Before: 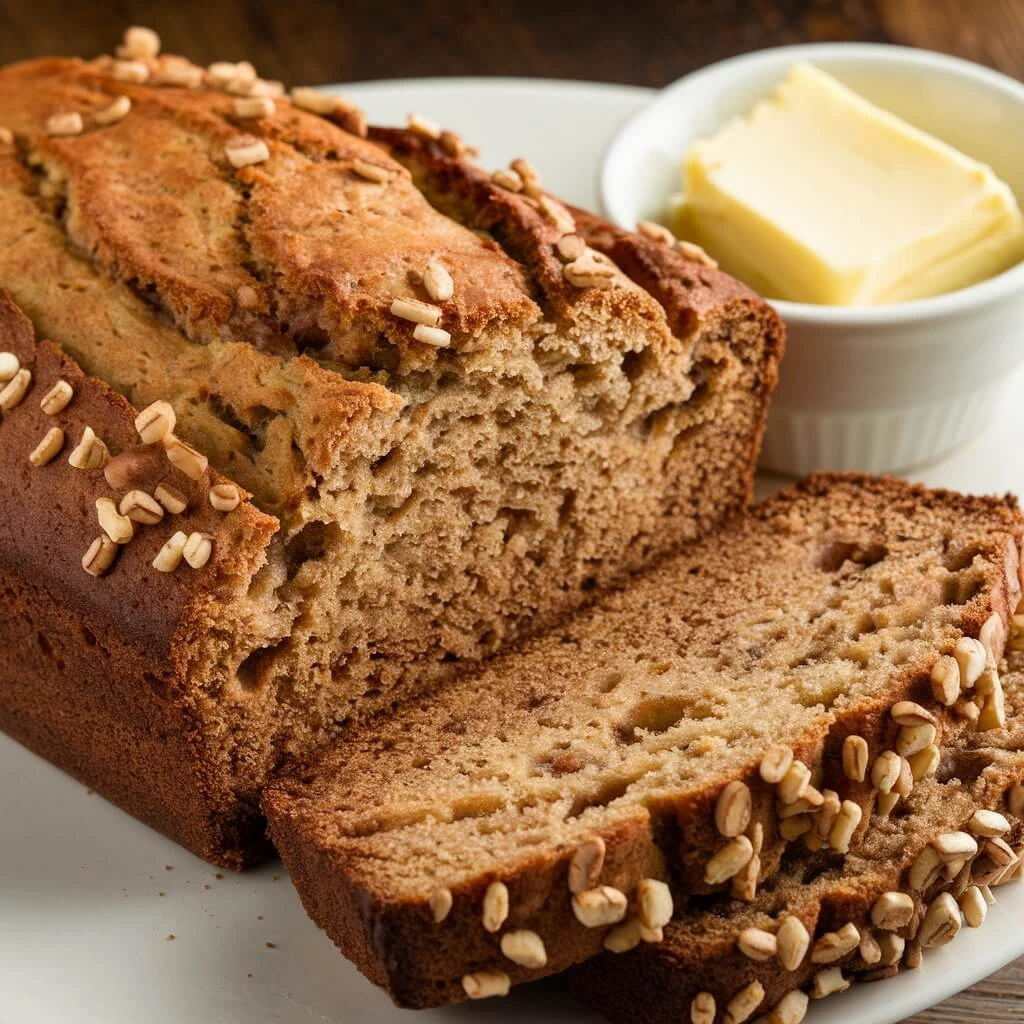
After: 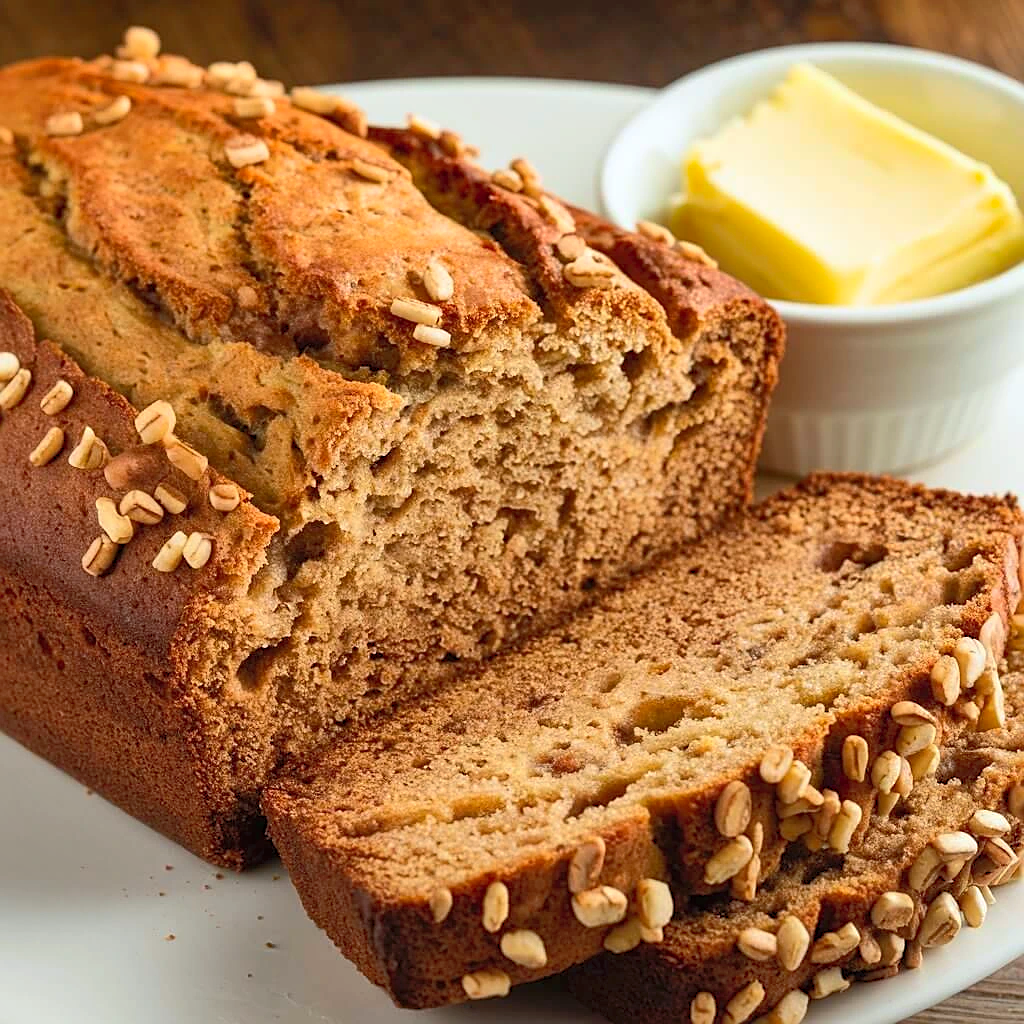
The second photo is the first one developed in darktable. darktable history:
shadows and highlights: on, module defaults
contrast brightness saturation: contrast 0.2, brightness 0.16, saturation 0.22
sharpen: on, module defaults
white balance: red 0.982, blue 1.018
